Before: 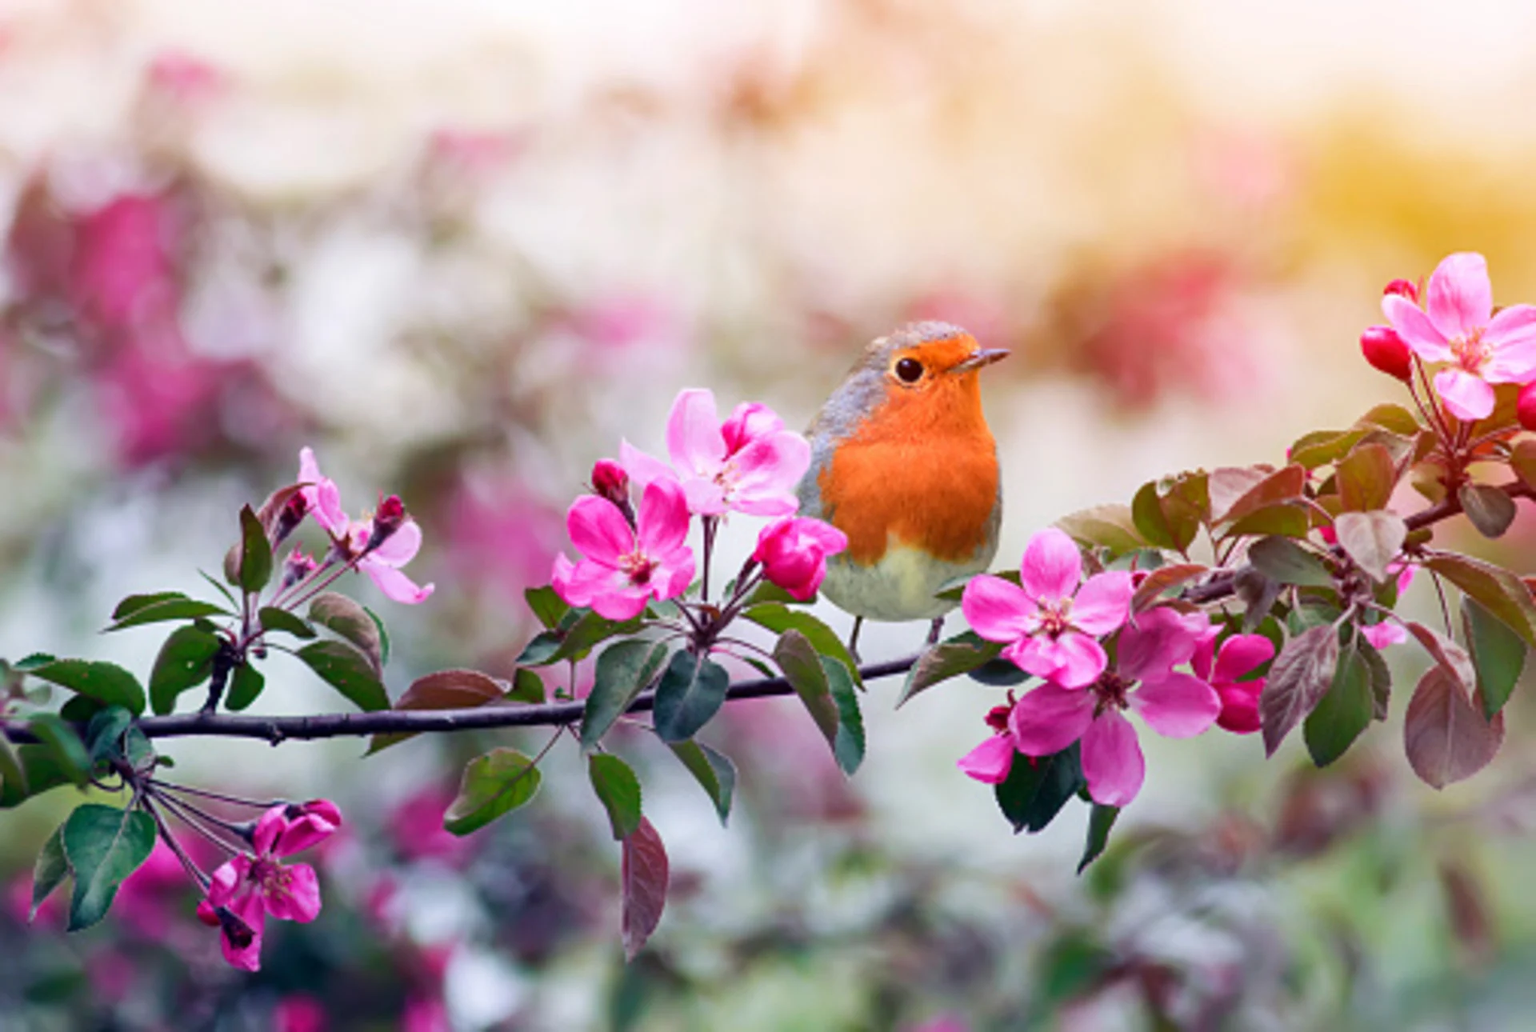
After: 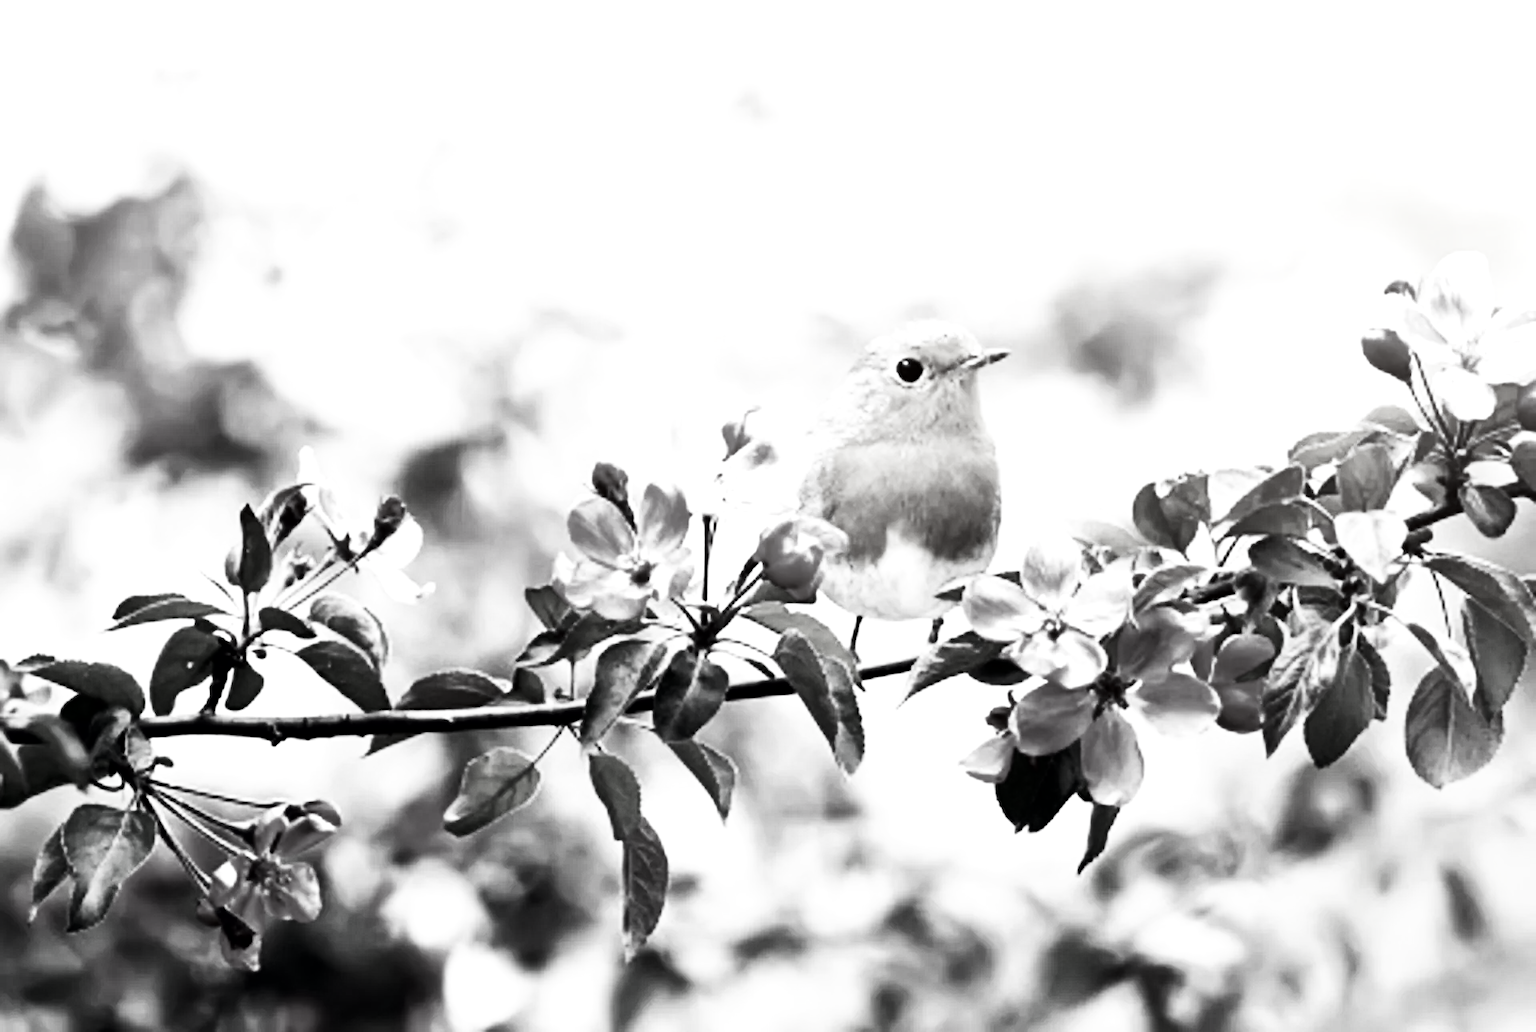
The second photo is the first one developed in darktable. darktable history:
contrast brightness saturation: contrast 0.024, brightness -0.992, saturation -0.983
base curve: curves: ch0 [(0, 0) (0.012, 0.01) (0.073, 0.168) (0.31, 0.711) (0.645, 0.957) (1, 1)], preserve colors none
exposure: black level correction 0, exposure 1.103 EV, compensate highlight preservation false
